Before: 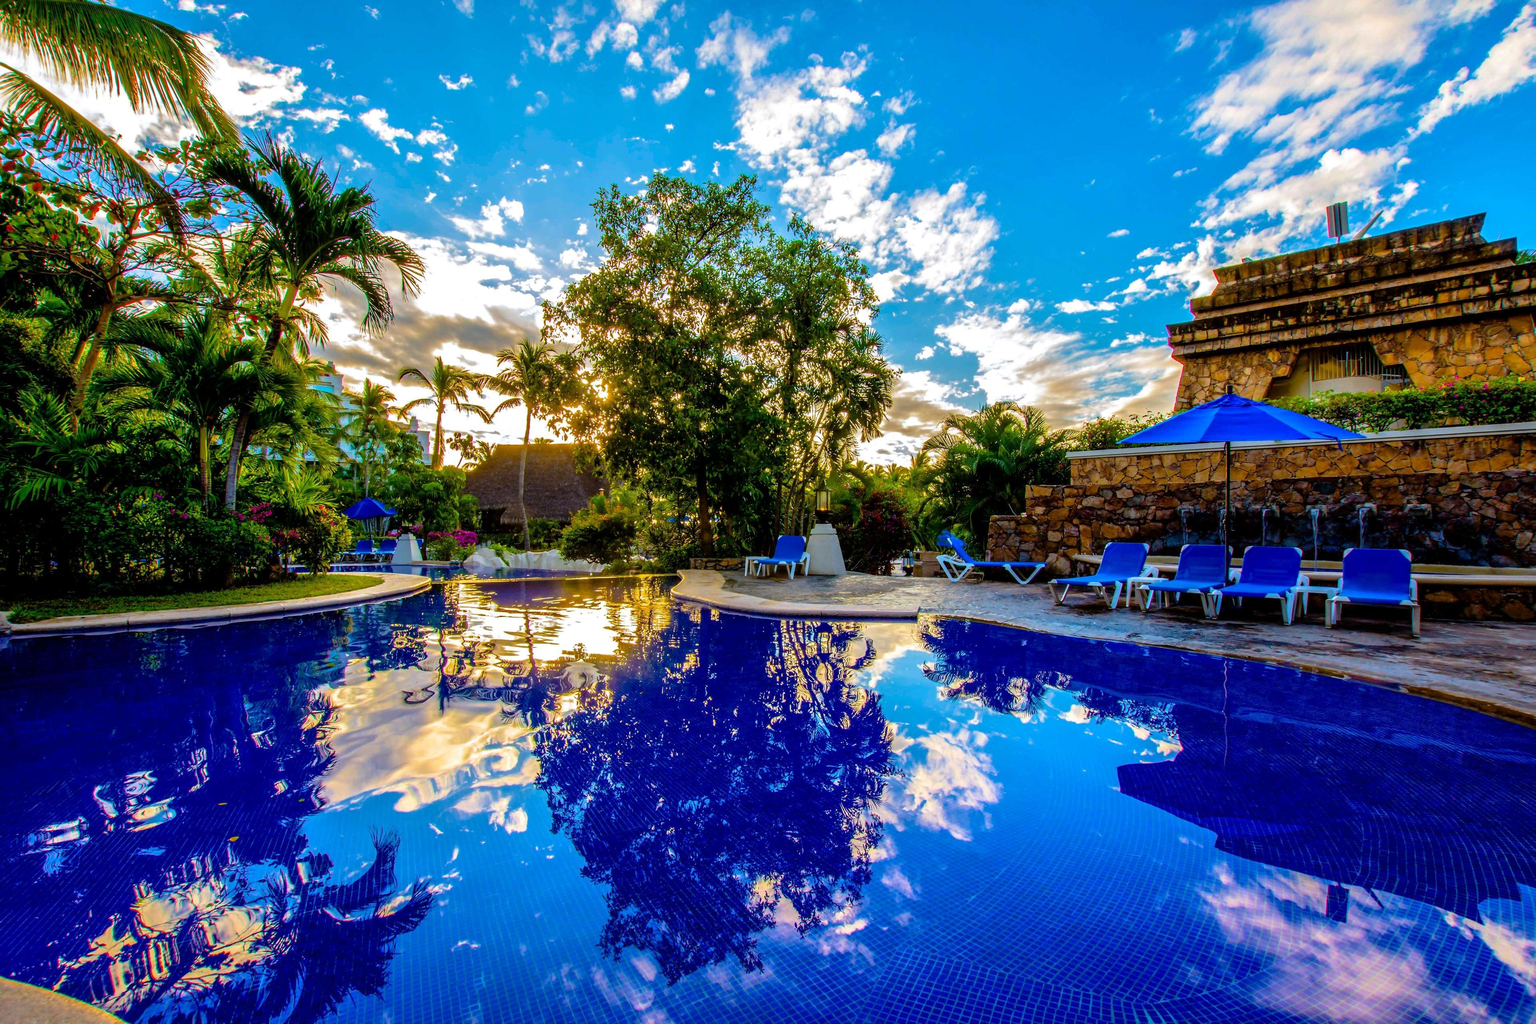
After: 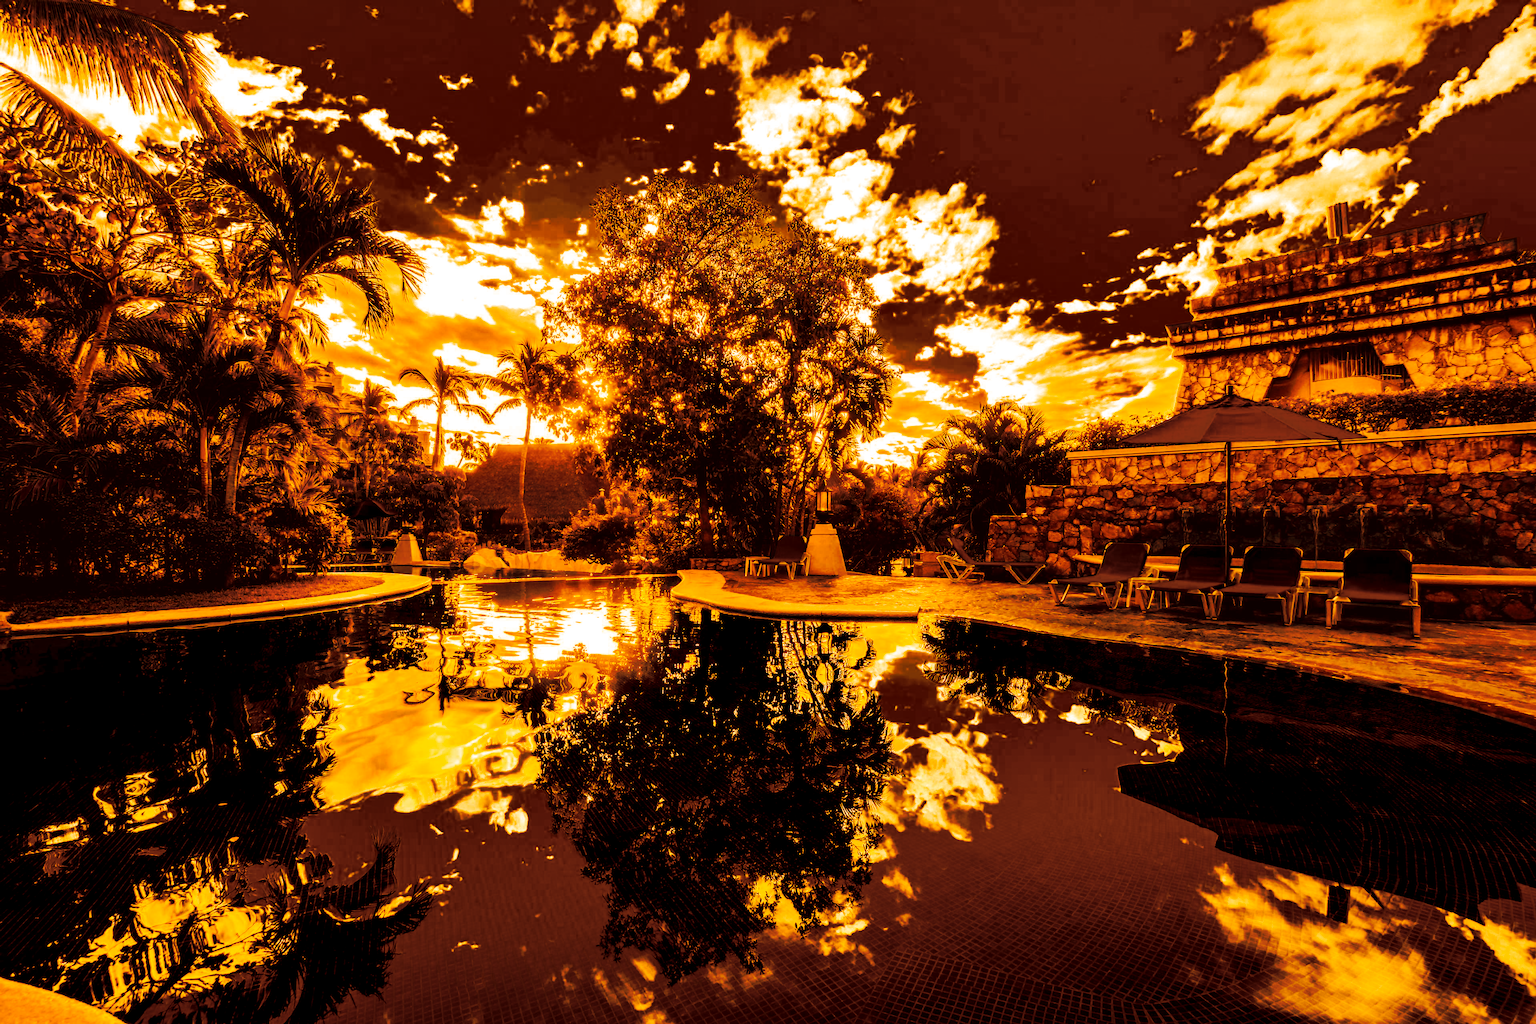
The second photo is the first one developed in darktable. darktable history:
tone curve: curves: ch0 [(0, 0) (0.003, 0.003) (0.011, 0.01) (0.025, 0.023) (0.044, 0.041) (0.069, 0.063) (0.1, 0.091) (0.136, 0.124) (0.177, 0.162) (0.224, 0.205) (0.277, 0.253) (0.335, 0.306) (0.399, 0.365) (0.468, 0.428) (0.543, 0.547) (0.623, 0.626) (0.709, 0.712) (0.801, 0.802) (0.898, 0.898) (1, 1)], preserve colors none
color look up table: target L [89.47, 74.14, 85.4, 58.58, 80.44, 67.44, 58.78, 5.455, 65.55, 67.1, 5.863, 2.273, 200, 100, 87.63, 86.73, 79.5, 85.01, 83.07, 79.97, 69.06, 45.03, 65.85, 30.67, 37.65, 8.659, 88.87, 79.85, 89.38, 71.05, 79.5, 85.65, 80.8, 71.26, 66.08, 71.68, 64.19, 66.42, 6.499, 4.849, 3.253, 23.08, 1.309, 69.41, 81.86, 13.57, 10.84, 58.78, 8.137], target a [-0.913, 30.07, 6.361, 48.59, 17.09, 46.42, 47.3, 20.81, 47.31, 46.51, 20.96, 8.865, 0, 0, 2.011, 4.357, 19.08, 7.759, 11.67, 18.09, 41.79, 46.24, 48.06, 41.7, 44.29, 24.57, -0.382, 17.66, -1.335, 37.84, 19.08, 5.88, 15.68, 37.36, 46.77, 36.39, 47.65, 46.68, 21.6, 18.81, 13.23, 36.29, 5.825, 41.71, 14.13, 29.79, 27.03, 47.3, 23.78], target b [87.8, 78.21, 85.15, 67.33, 82.06, 74.52, 67.68, 8.632, 73.08, 74.25, 9.253, 3.591, 0, 0, 86.61, 86.08, 81.28, 84.87, 83.71, 81.67, 75.27, 56.06, 73.43, 42.72, 49.73, 13.24, 87.43, 81.63, 87.77, 76.55, 81.38, 85.23, 82.22, 76.54, 73.44, 76.77, 71.85, 73.71, 10.24, 7.667, 5.154, 34.02, 2.085, 75.54, 82.95, 21.2, 16.64, 67.68, 12.82], num patches 49
